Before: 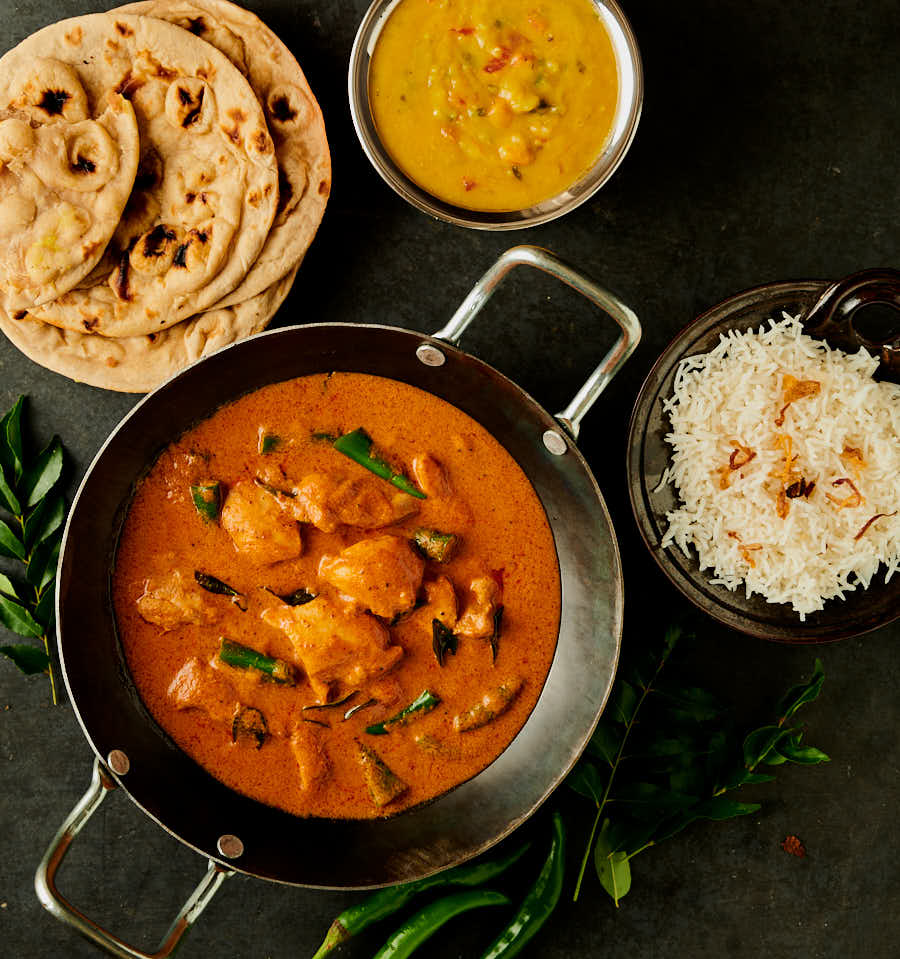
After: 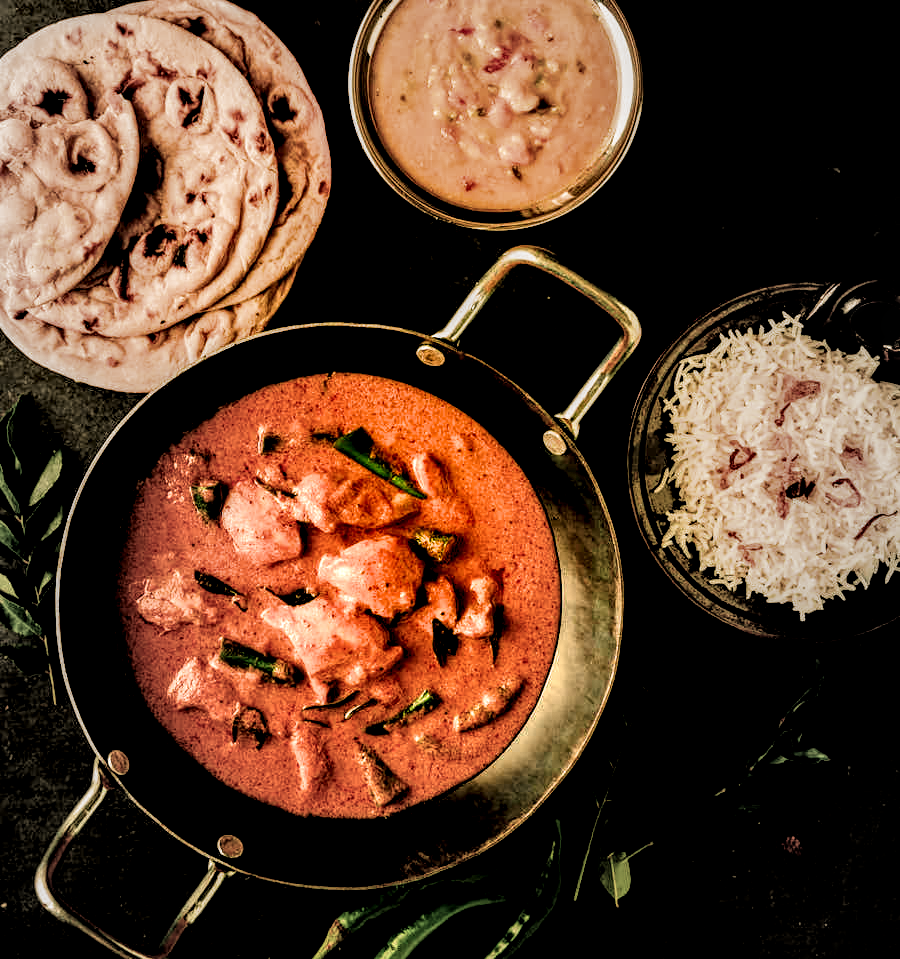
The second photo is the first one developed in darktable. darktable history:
color balance rgb: linear chroma grading › global chroma 15%, perceptual saturation grading › global saturation 30%
filmic rgb: black relative exposure -3.57 EV, white relative exposure 2.29 EV, hardness 3.41
vignetting: fall-off start 18.21%, fall-off radius 137.95%, brightness -0.207, center (-0.078, 0.066), width/height ratio 0.62, shape 0.59
white balance: red 1.138, green 0.996, blue 0.812
local contrast: highlights 20%, shadows 70%, detail 170%
